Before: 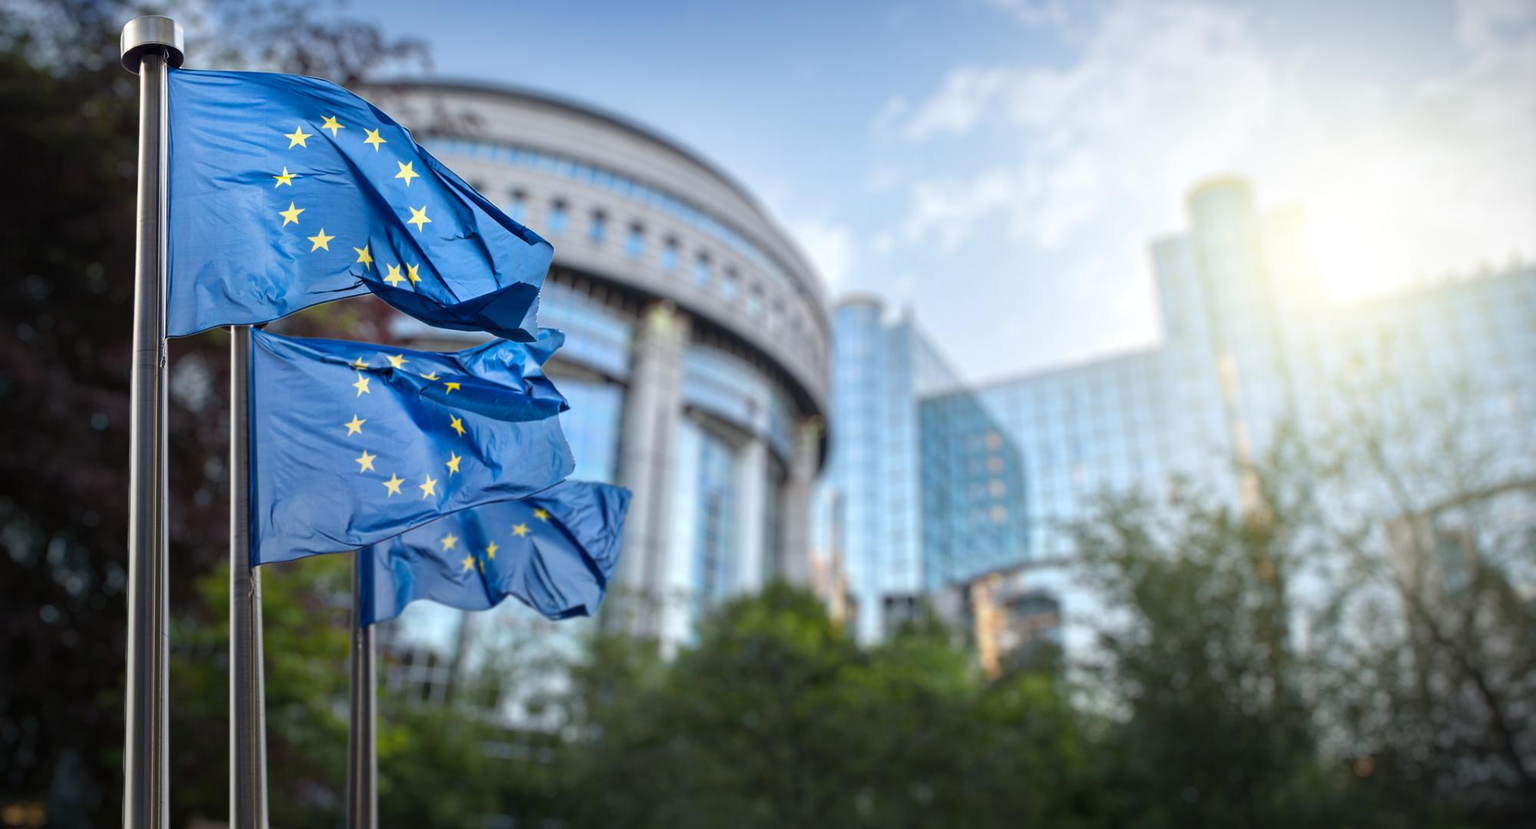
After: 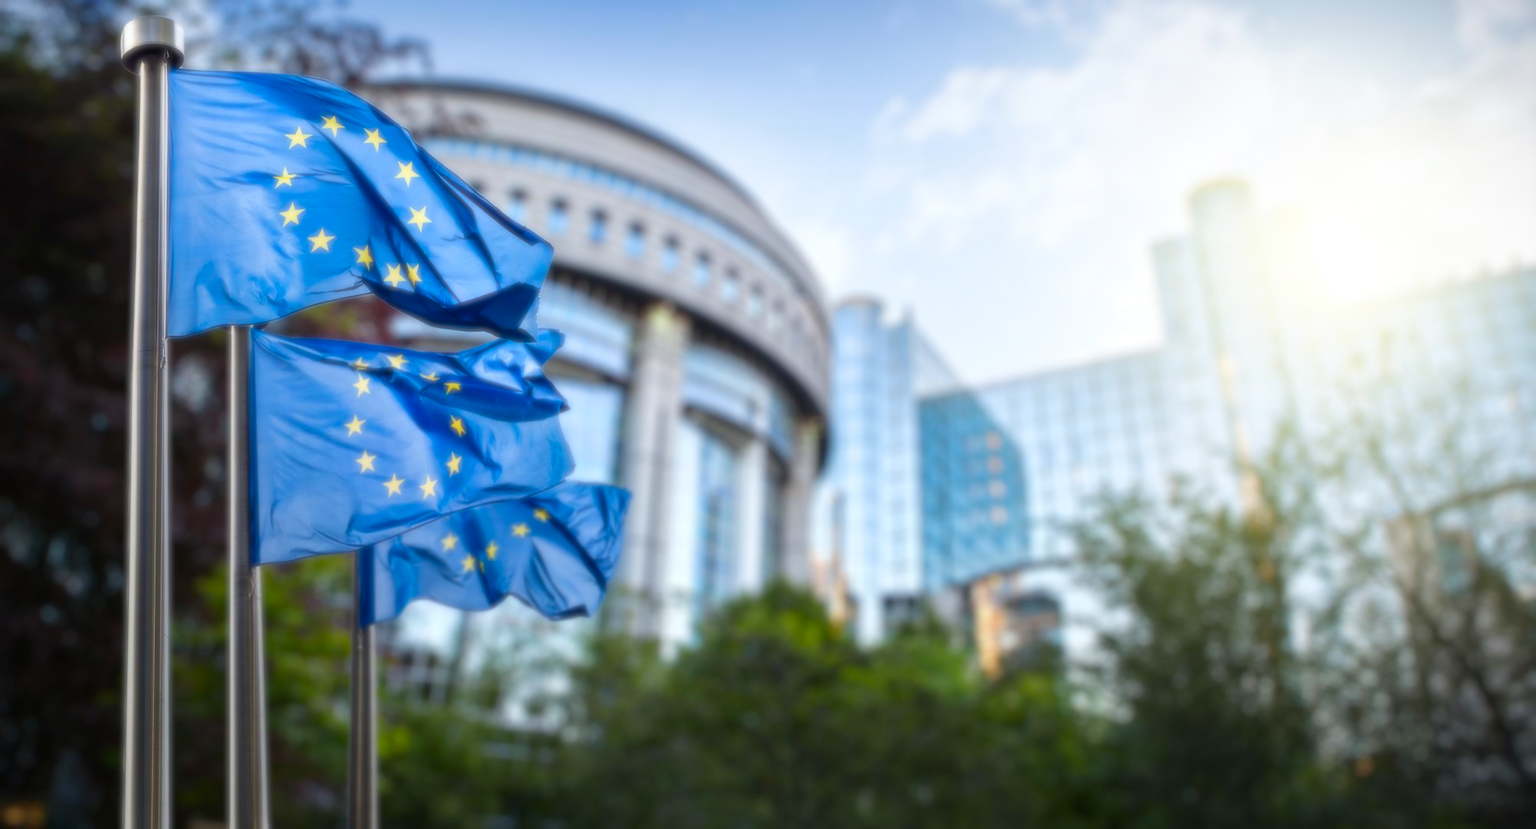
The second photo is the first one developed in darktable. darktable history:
soften: size 8.67%, mix 49%
contrast brightness saturation: contrast 0.09, saturation 0.28
